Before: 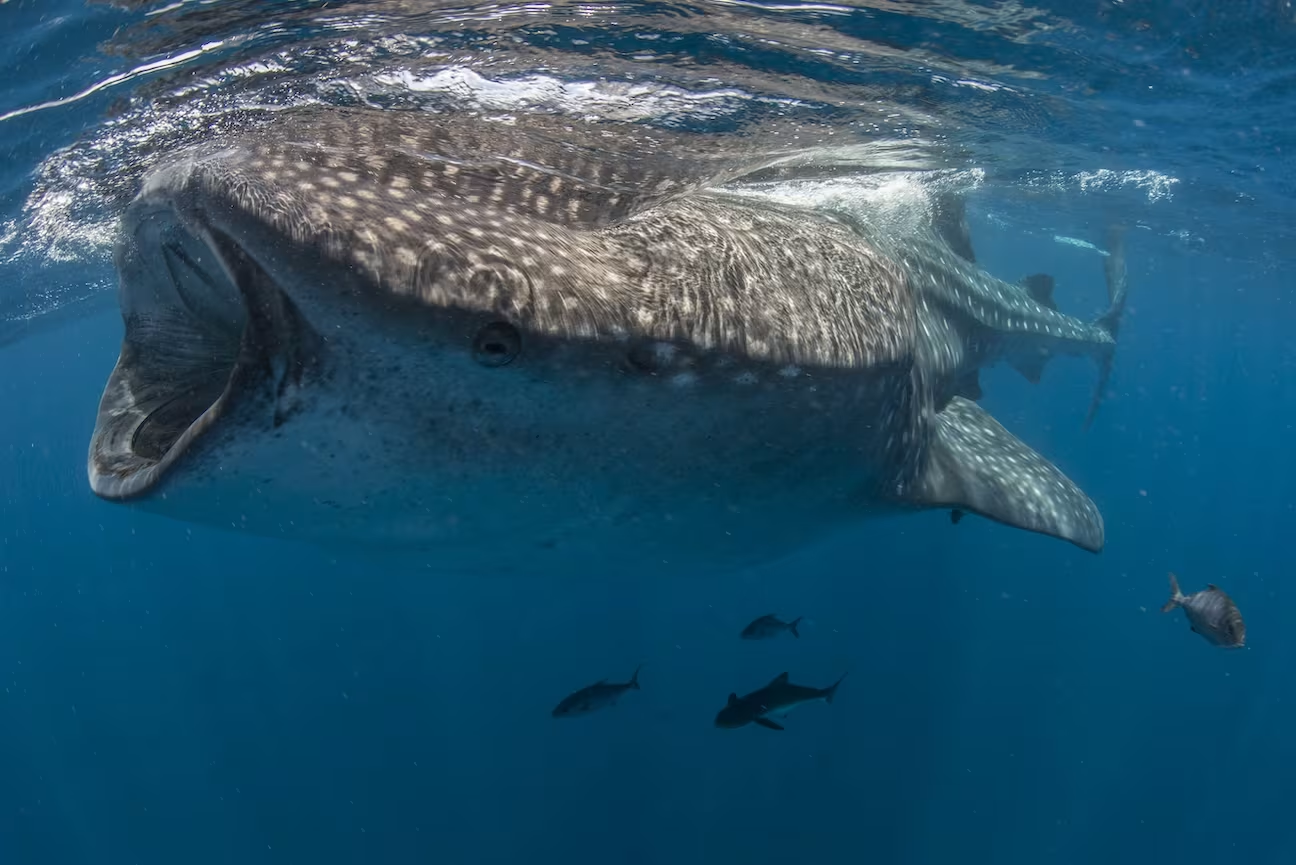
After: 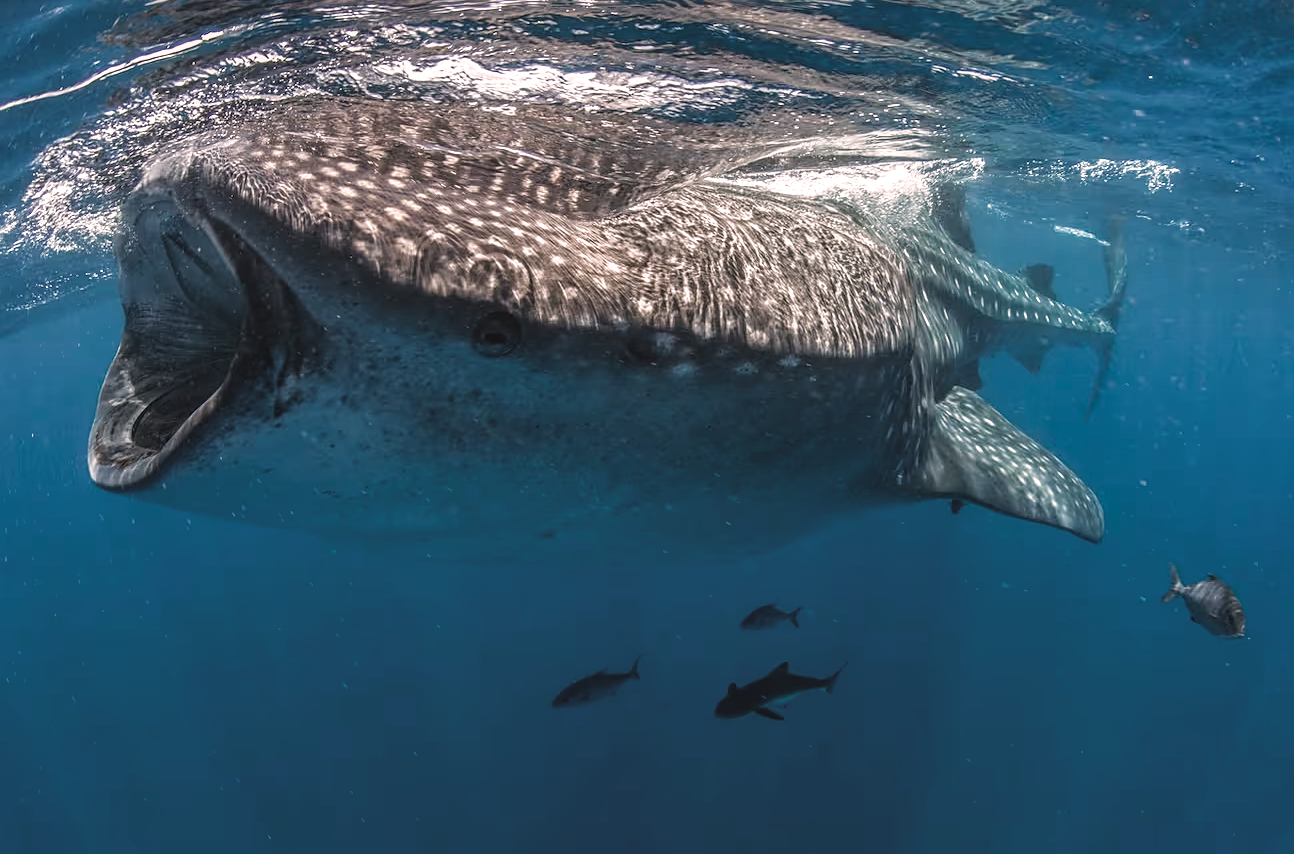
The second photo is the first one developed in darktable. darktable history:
sharpen: amount 0.499
exposure: black level correction -0.021, exposure -0.039 EV, compensate highlight preservation false
filmic rgb: black relative exposure -9.13 EV, white relative exposure 2.31 EV, hardness 7.45, color science v4 (2020)
local contrast: on, module defaults
color correction: highlights a* 8.01, highlights b* 4.13
crop: top 1.266%, right 0.085%
